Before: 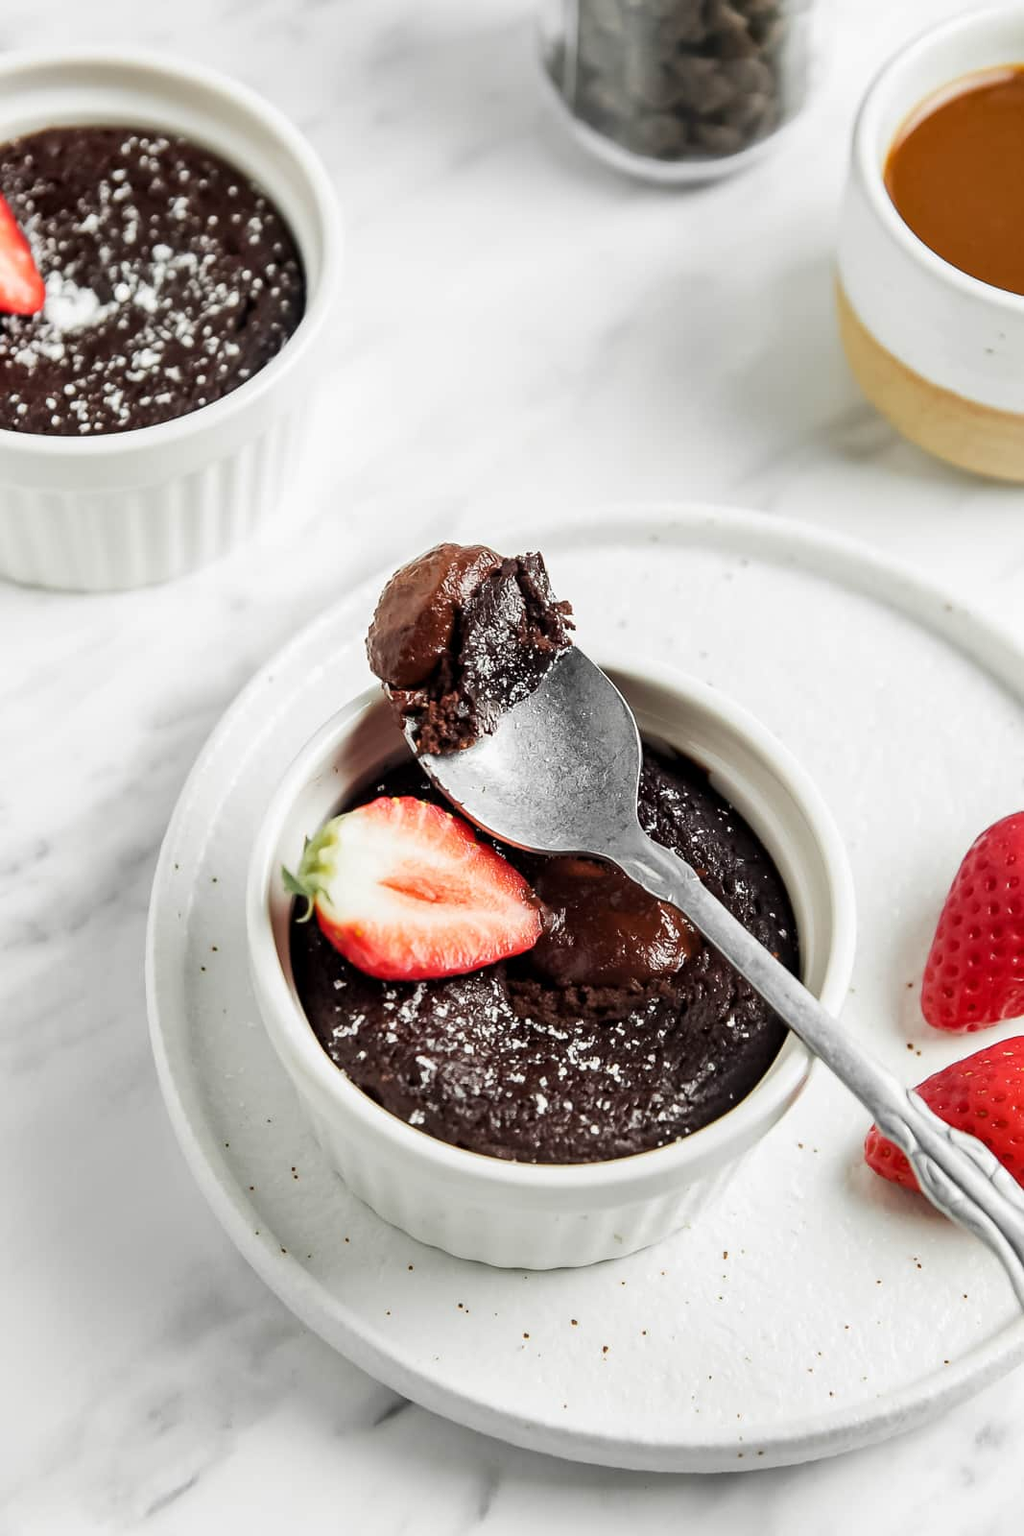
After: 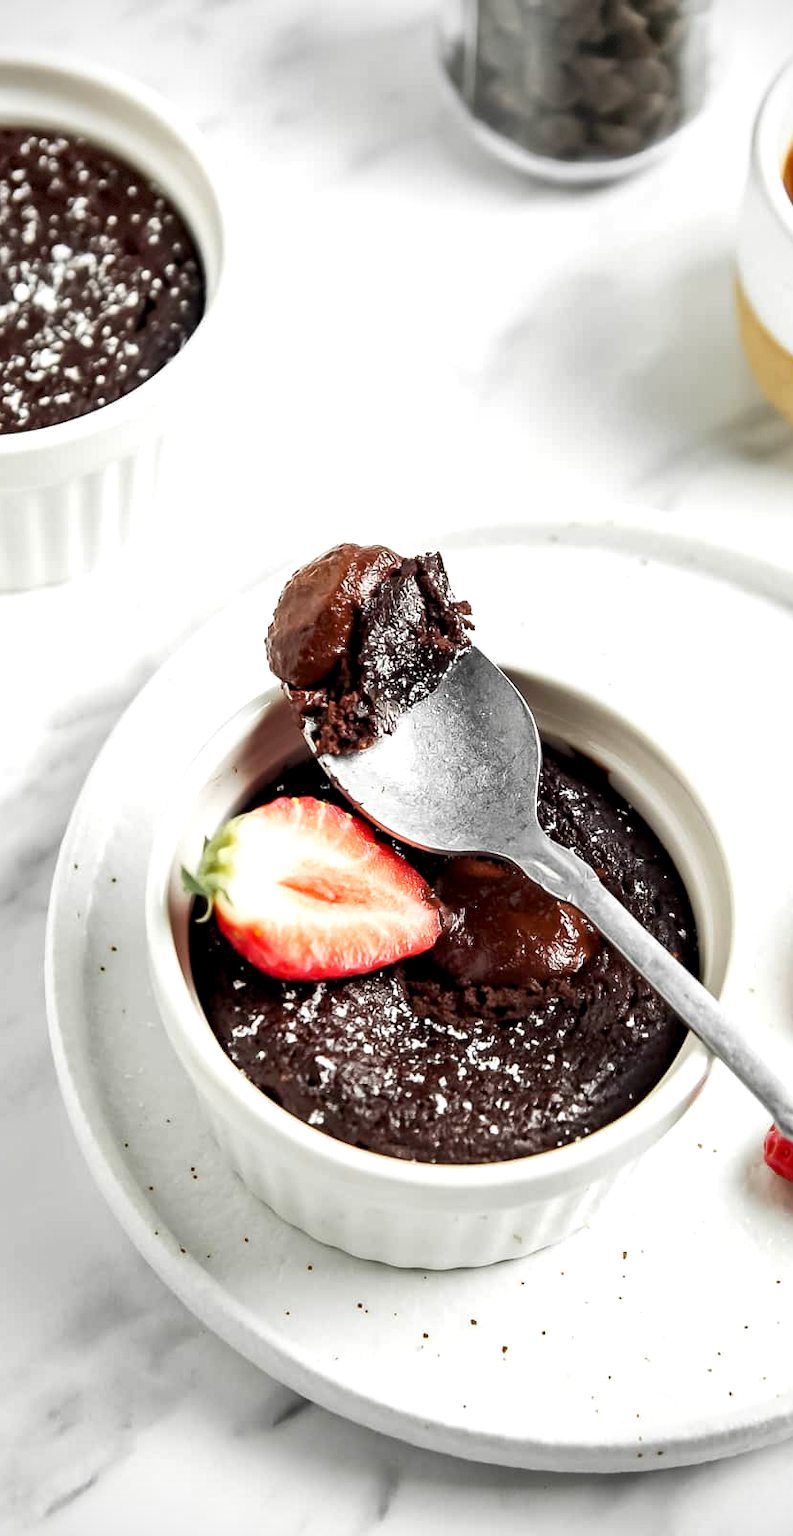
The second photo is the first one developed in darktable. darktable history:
crop: left 9.884%, right 12.561%
shadows and highlights: shadows 29.69, highlights -30.25, low approximation 0.01, soften with gaussian
exposure: black level correction 0.003, exposure 0.385 EV, compensate highlight preservation false
vignetting: fall-off radius 60.92%, dithering 8-bit output
